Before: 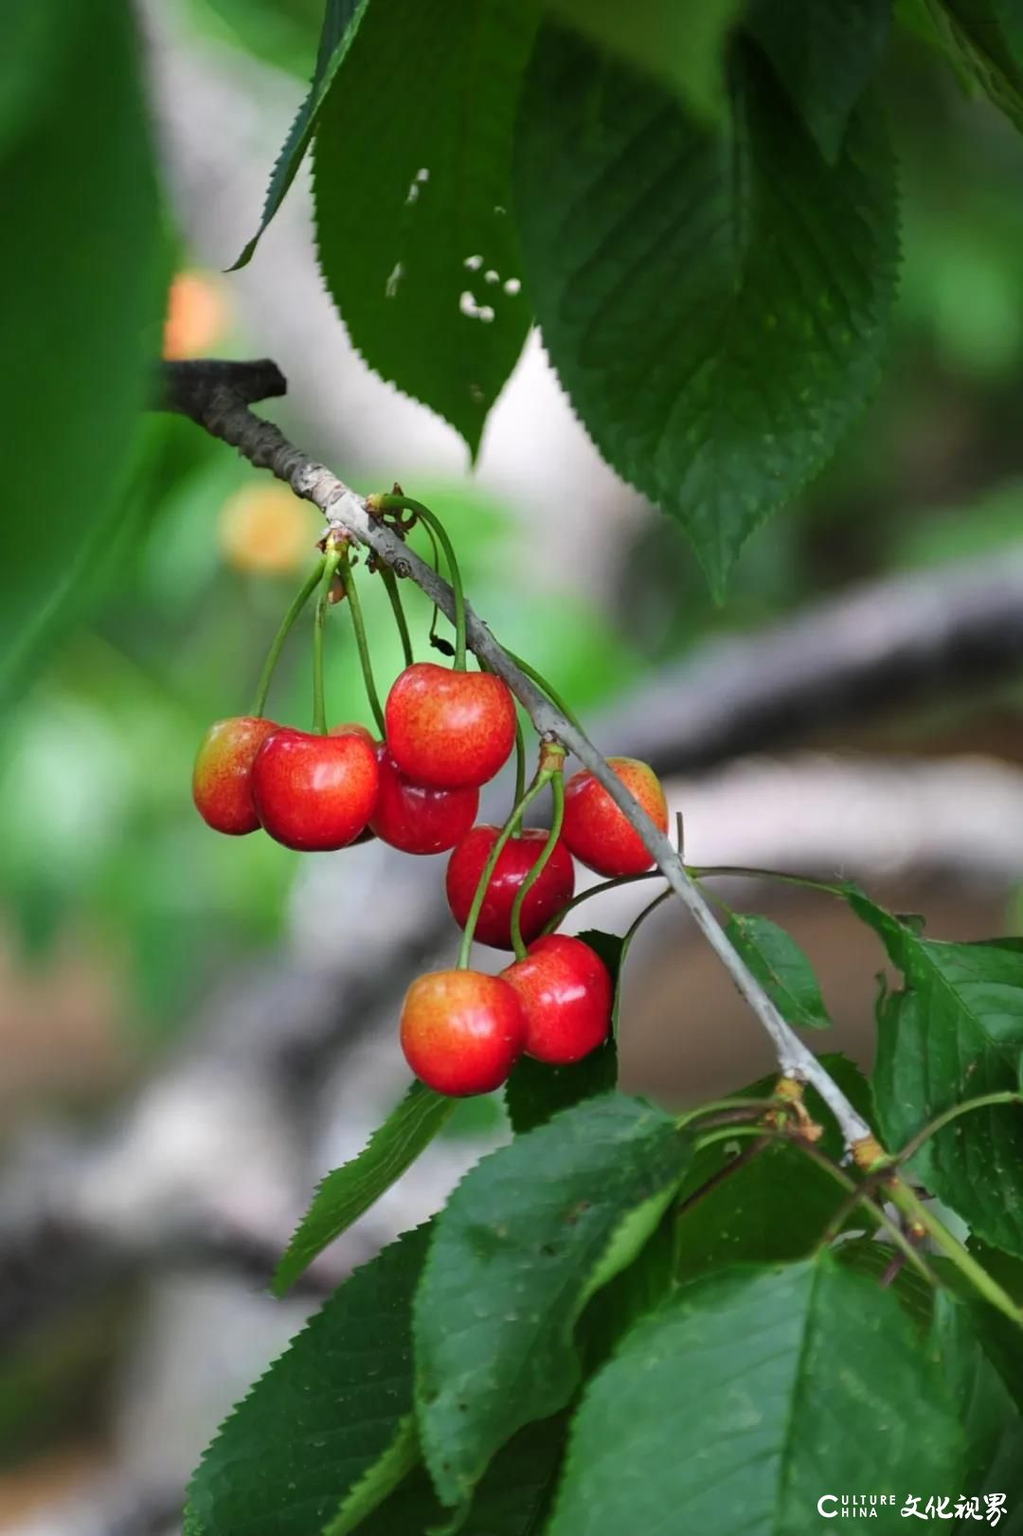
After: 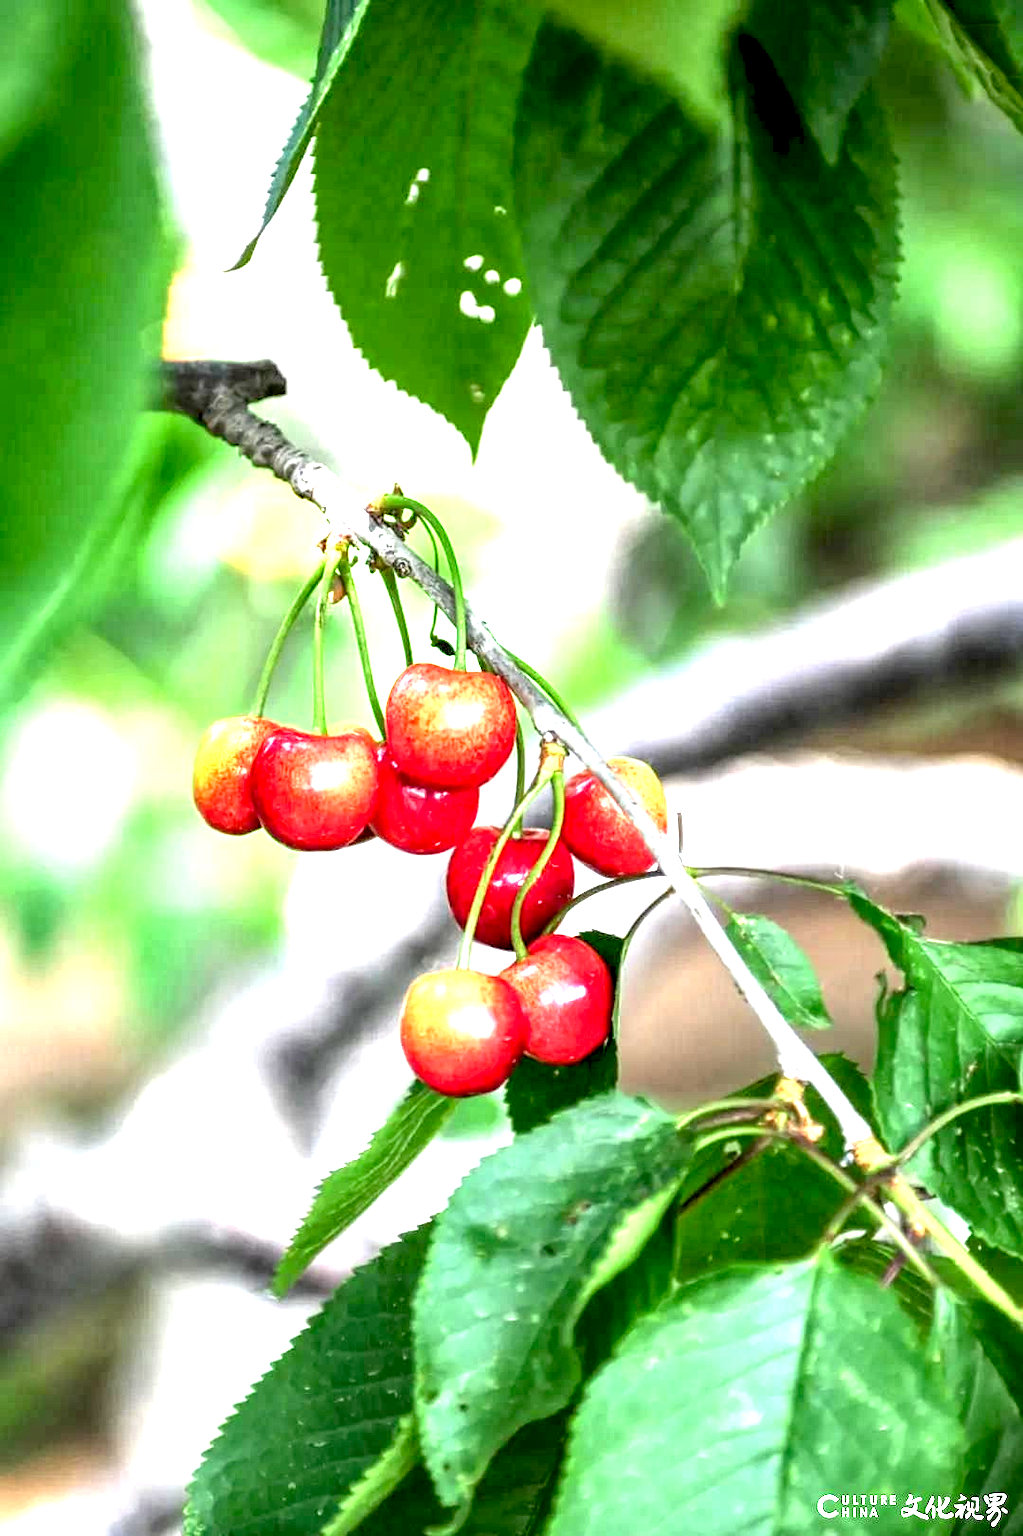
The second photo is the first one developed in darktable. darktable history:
exposure: black level correction 0.005, exposure 2.067 EV, compensate exposure bias true, compensate highlight preservation false
local contrast: highlights 79%, shadows 56%, detail 175%, midtone range 0.424
